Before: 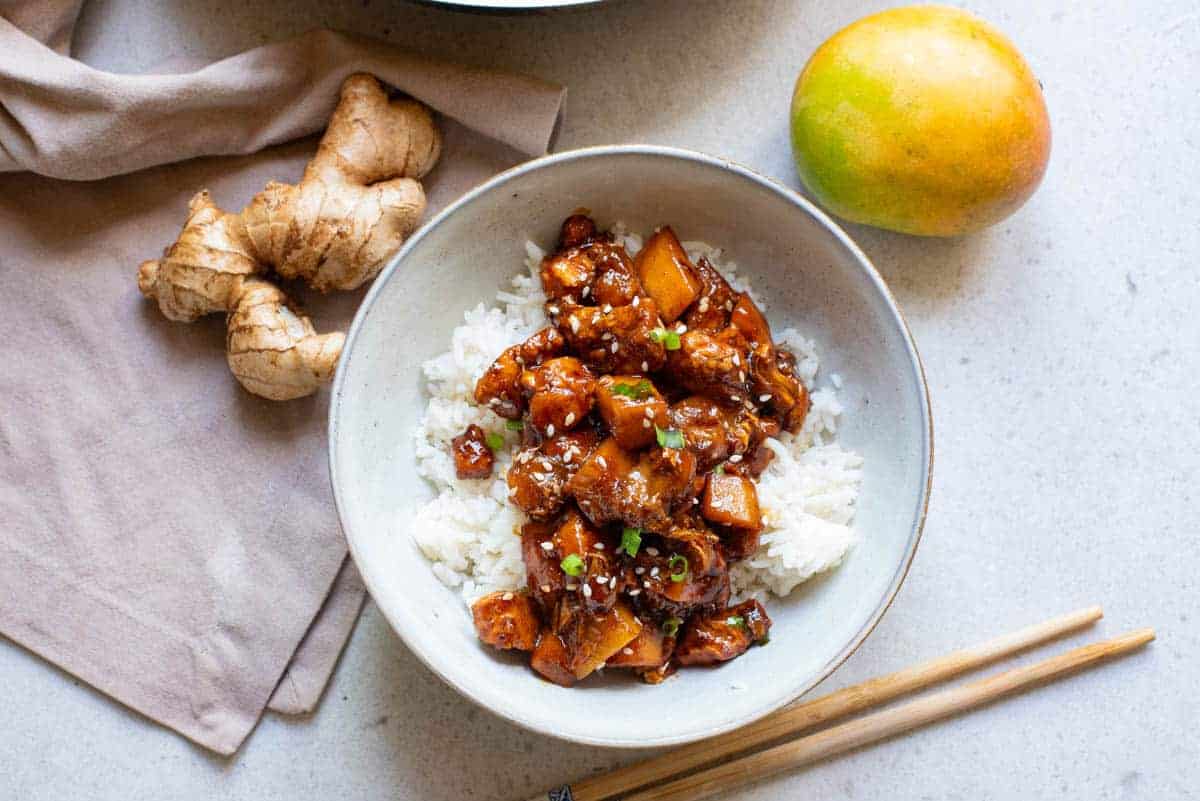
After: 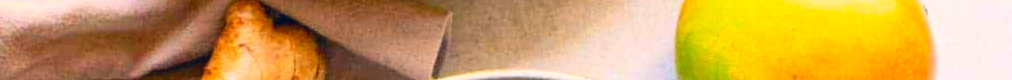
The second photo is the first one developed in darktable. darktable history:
contrast brightness saturation: contrast 0.2, brightness 0.2, saturation 0.8
color correction: highlights a* 10.32, highlights b* 14.66, shadows a* -9.59, shadows b* -15.02
crop and rotate: left 9.644%, top 9.491%, right 6.021%, bottom 80.509%
